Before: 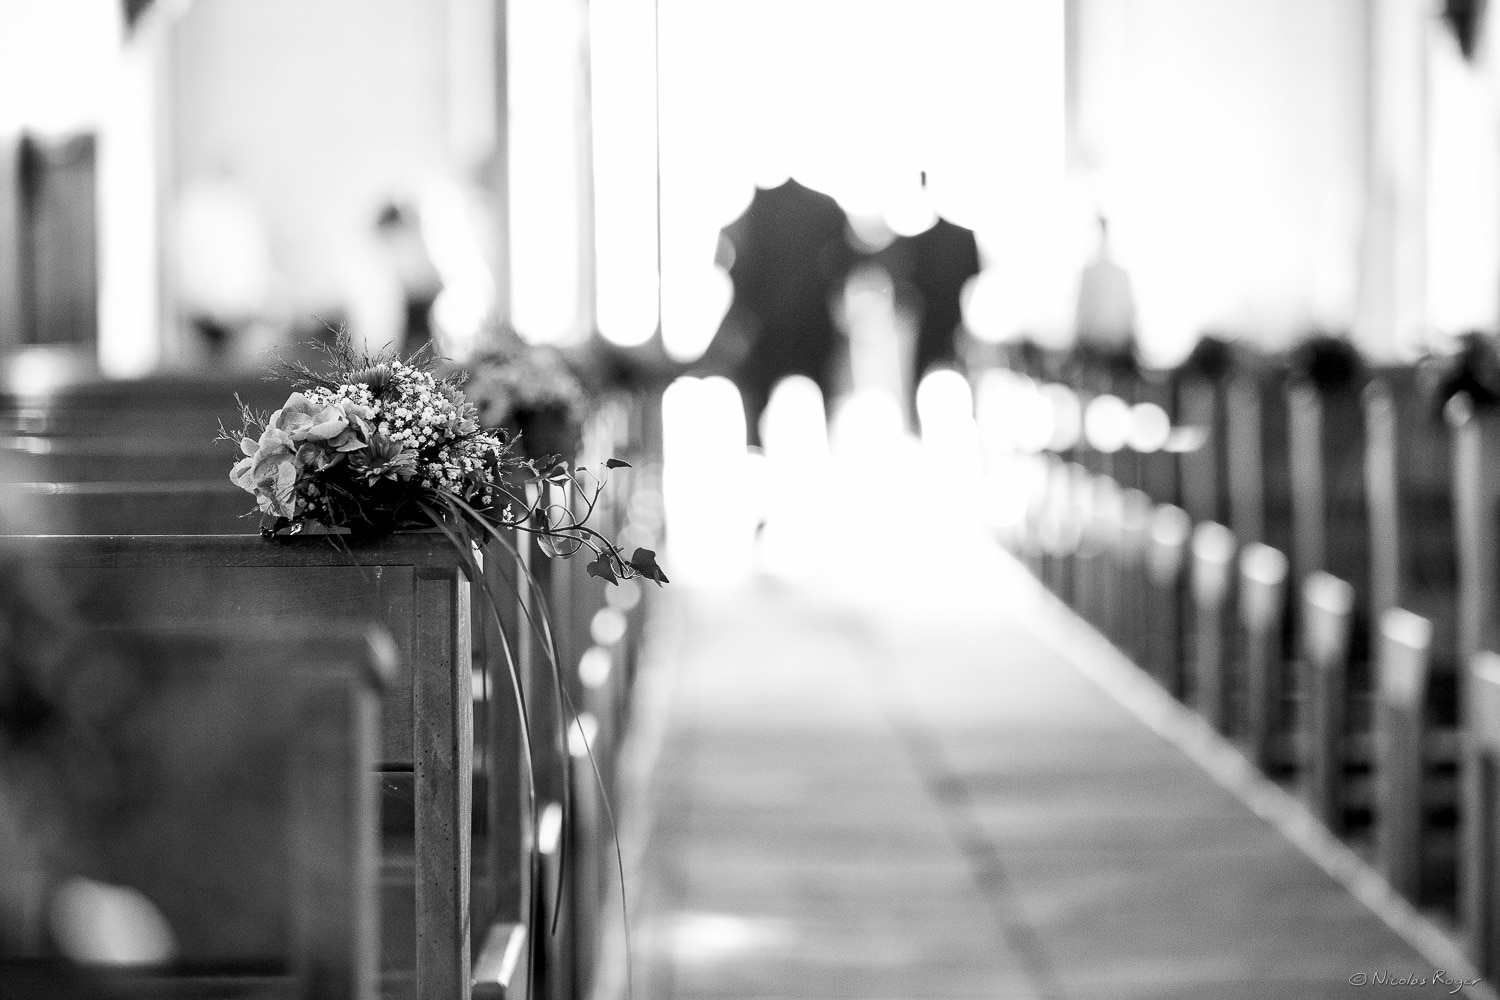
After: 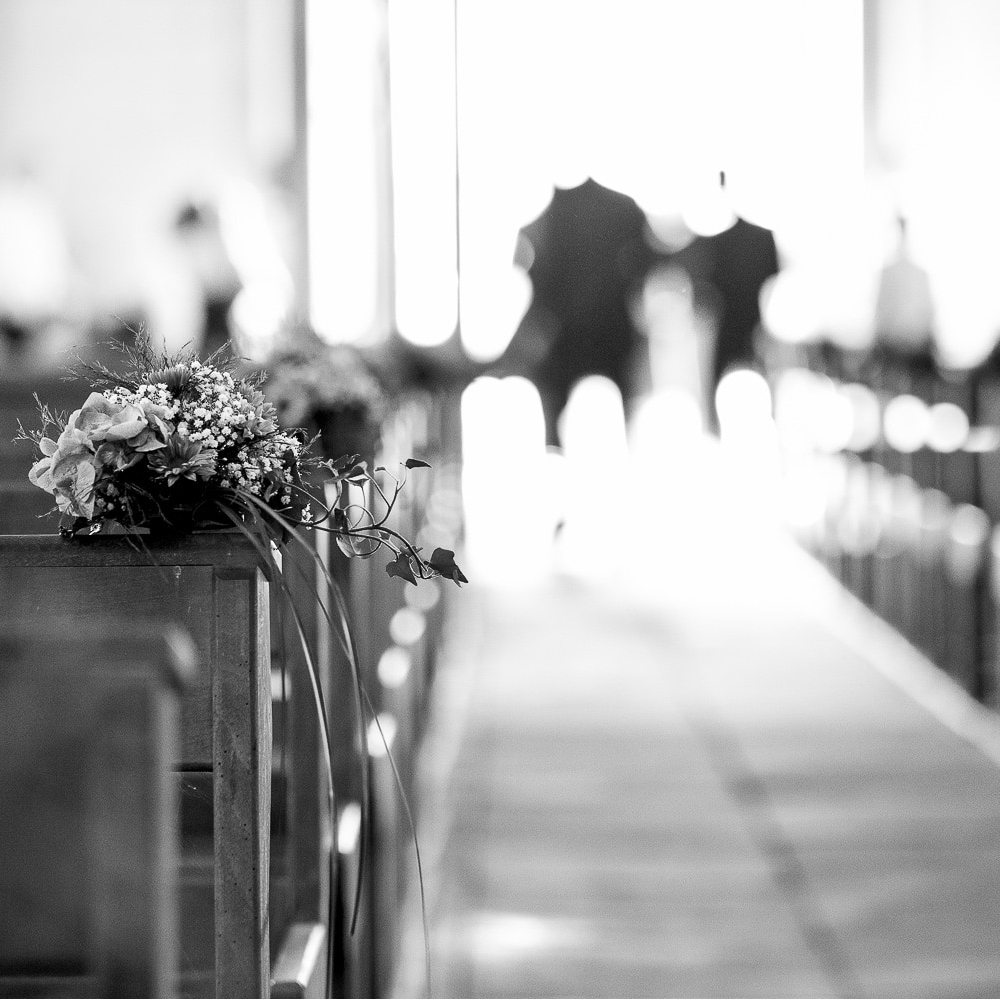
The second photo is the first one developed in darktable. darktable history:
crop and rotate: left 13.418%, right 19.891%
